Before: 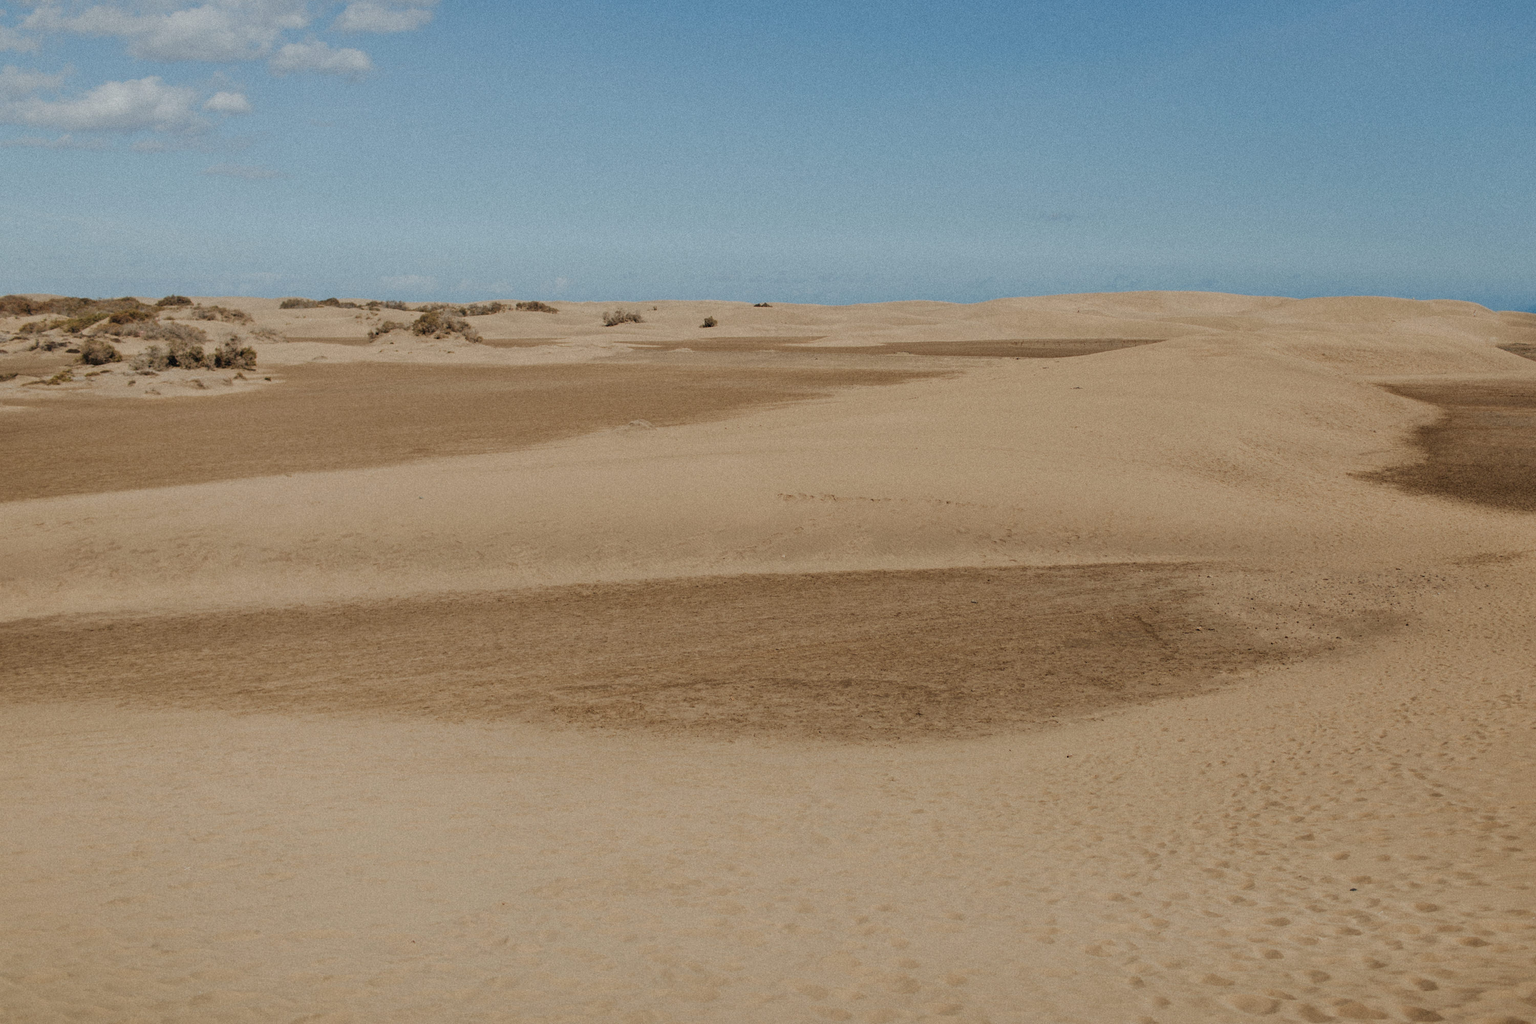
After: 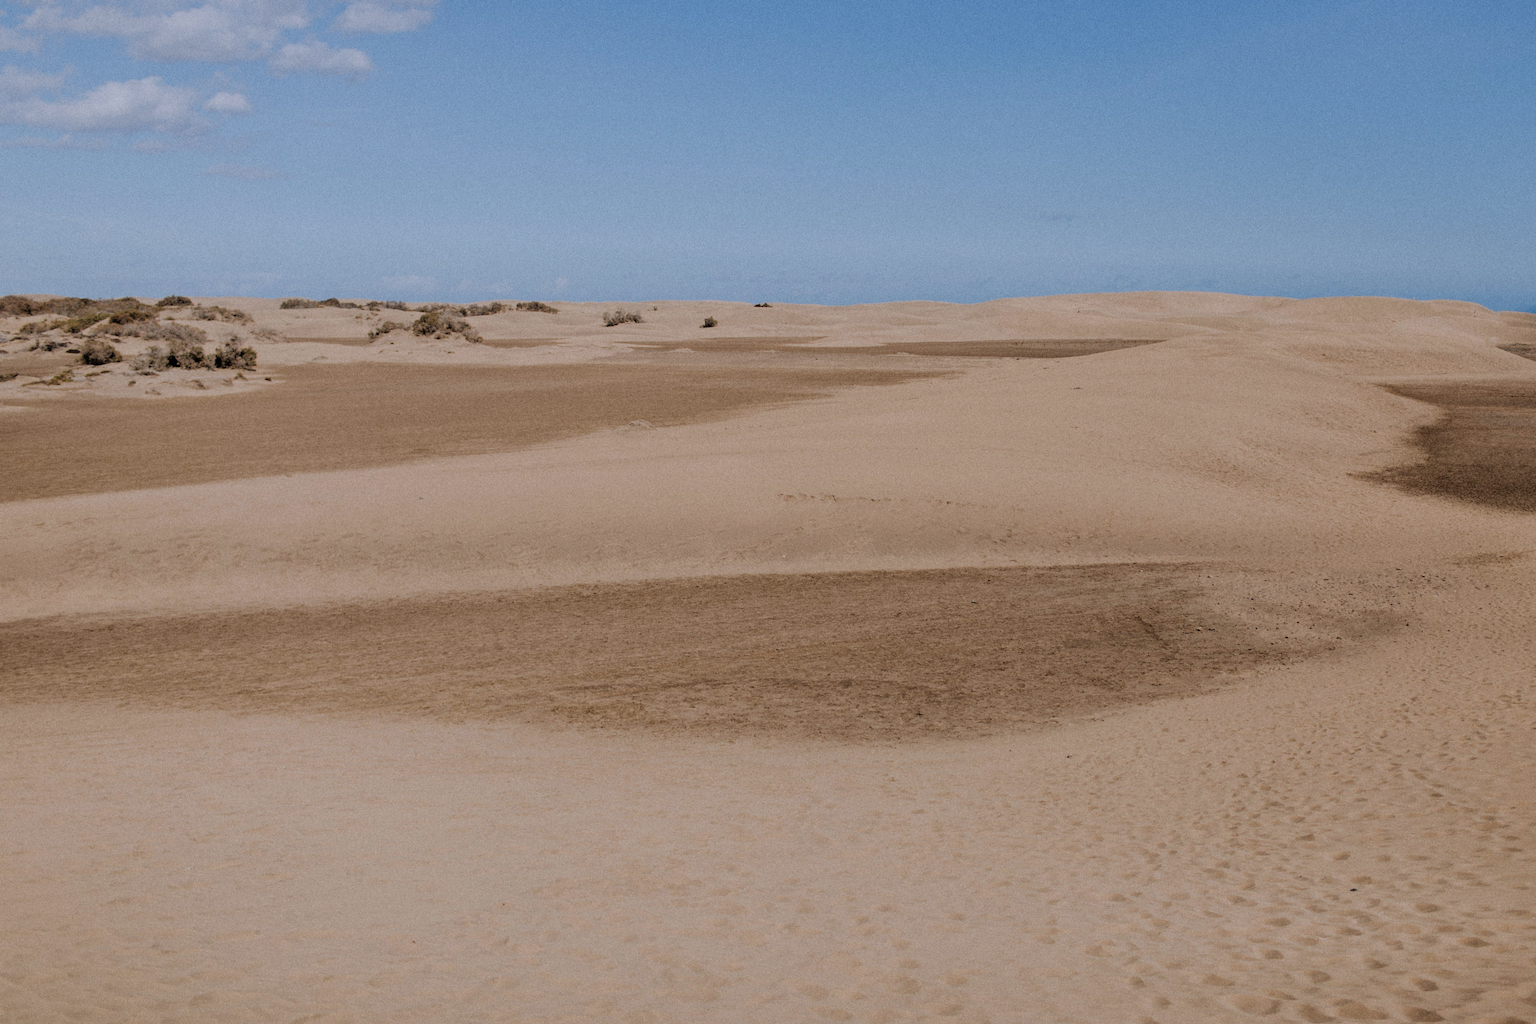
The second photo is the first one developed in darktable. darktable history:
exposure: compensate highlight preservation false
filmic rgb: threshold 3 EV, hardness 4.17, latitude 50%, contrast 1.1, preserve chrominance max RGB, color science v6 (2022), contrast in shadows safe, contrast in highlights safe, enable highlight reconstruction true
white balance: red 1.004, blue 1.096
